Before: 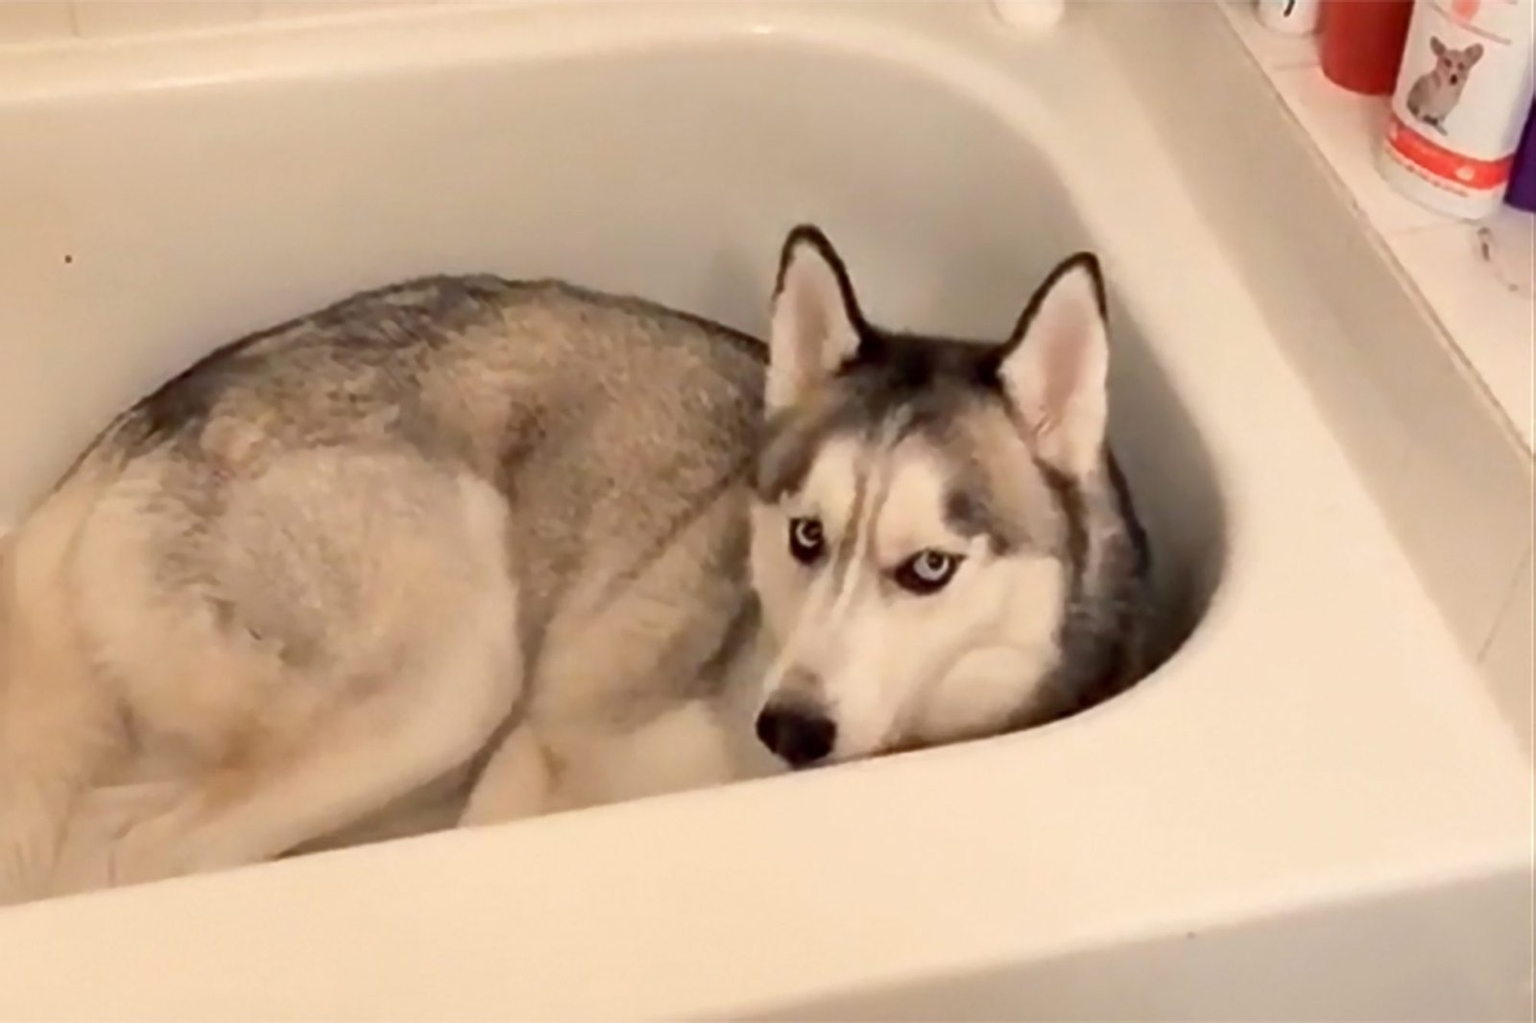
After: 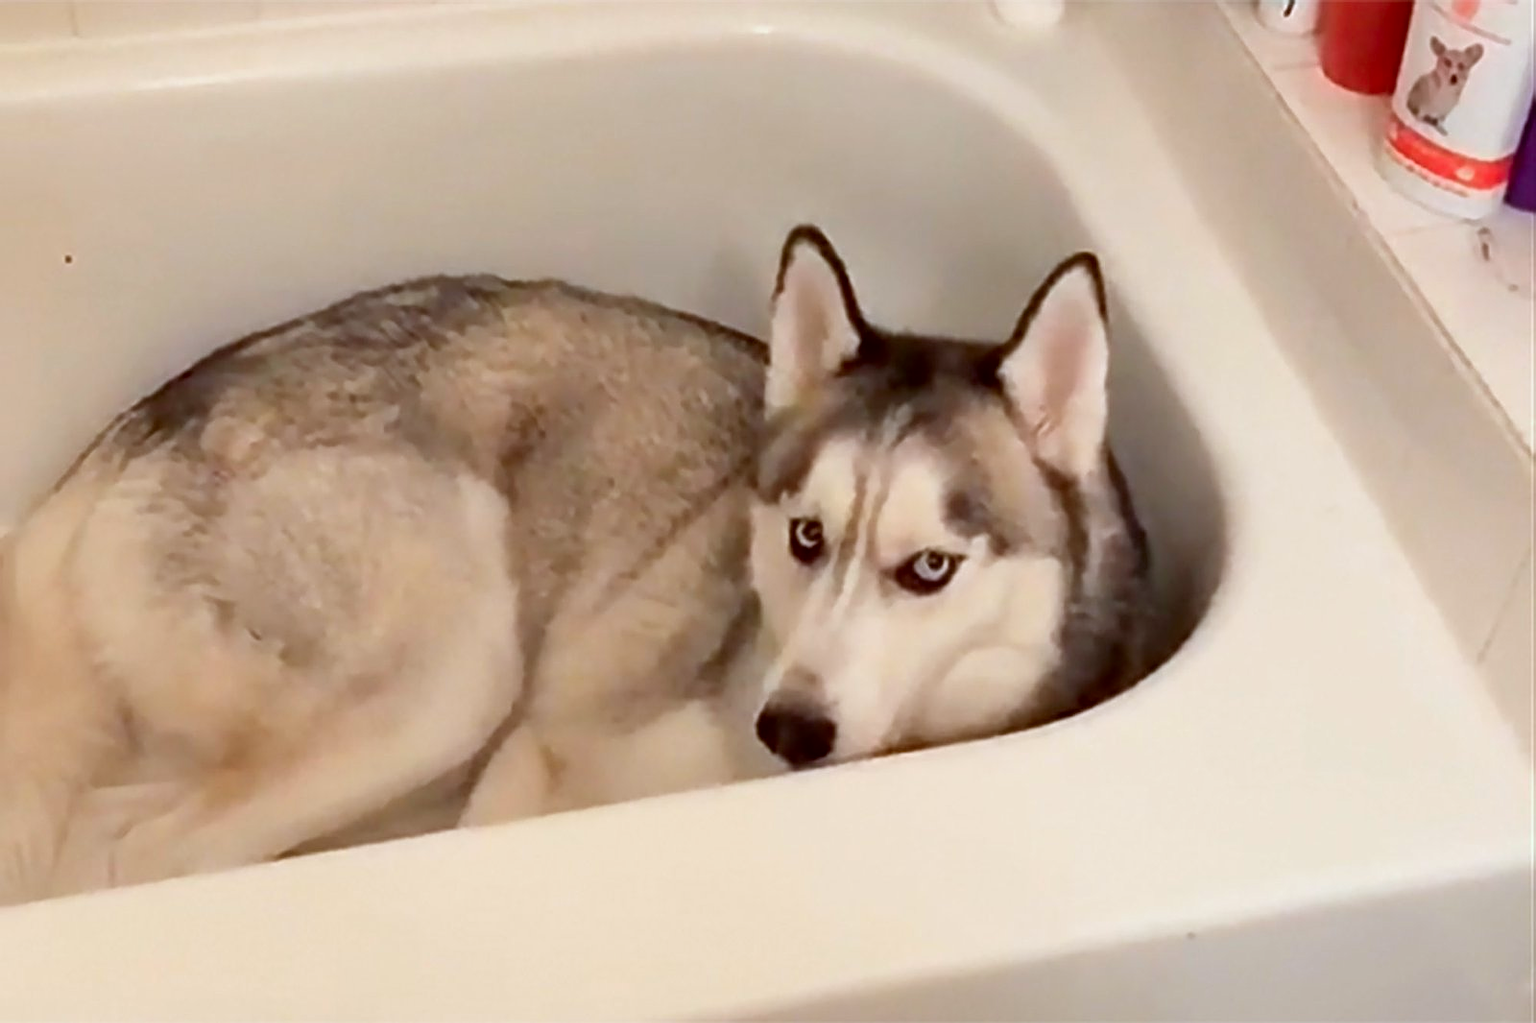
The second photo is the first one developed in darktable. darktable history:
color correction: highlights a* -4.98, highlights b* -3.76, shadows a* 3.83, shadows b* 4.08
white balance: red 0.984, blue 1.059
sharpen: on, module defaults
contrast brightness saturation: saturation 0.13
